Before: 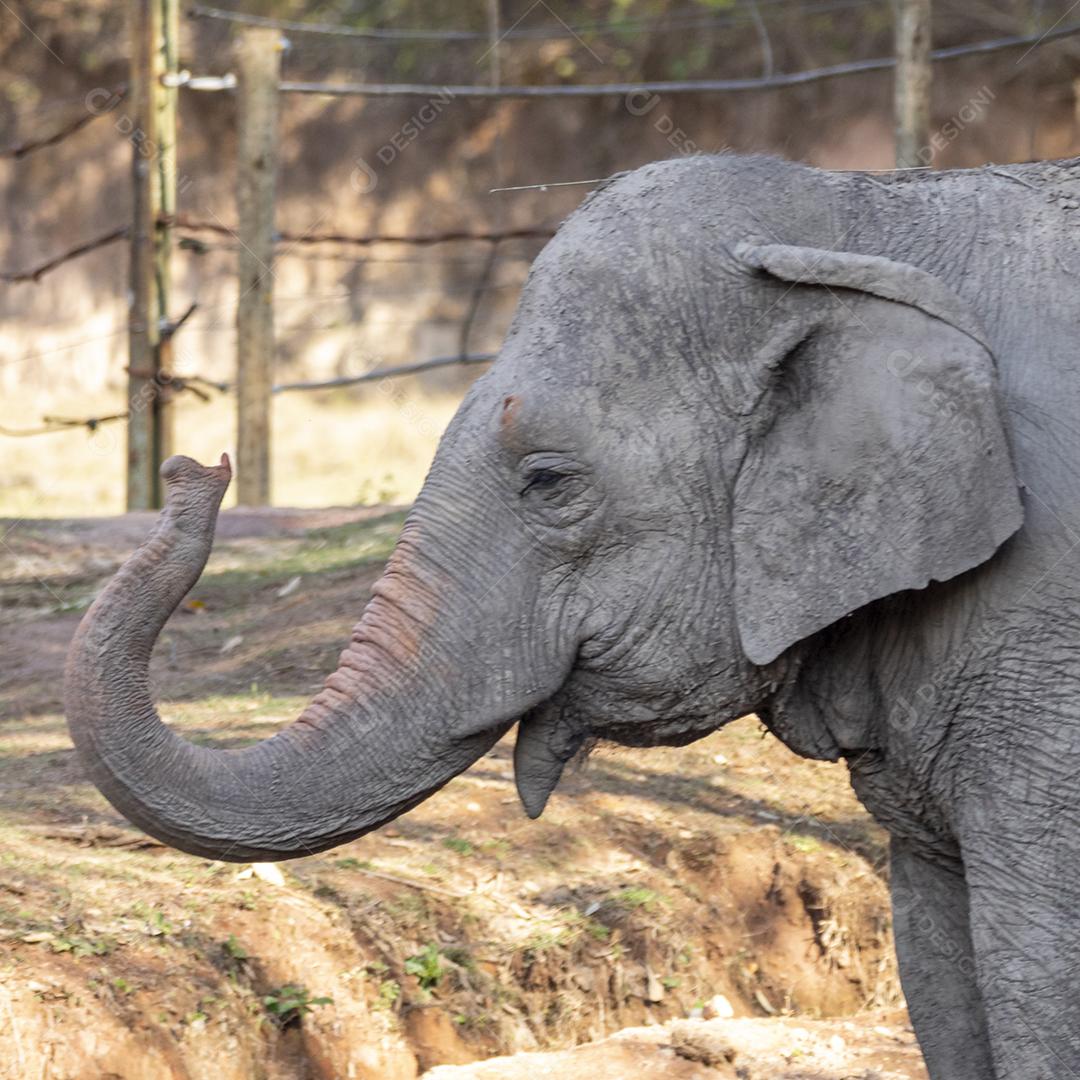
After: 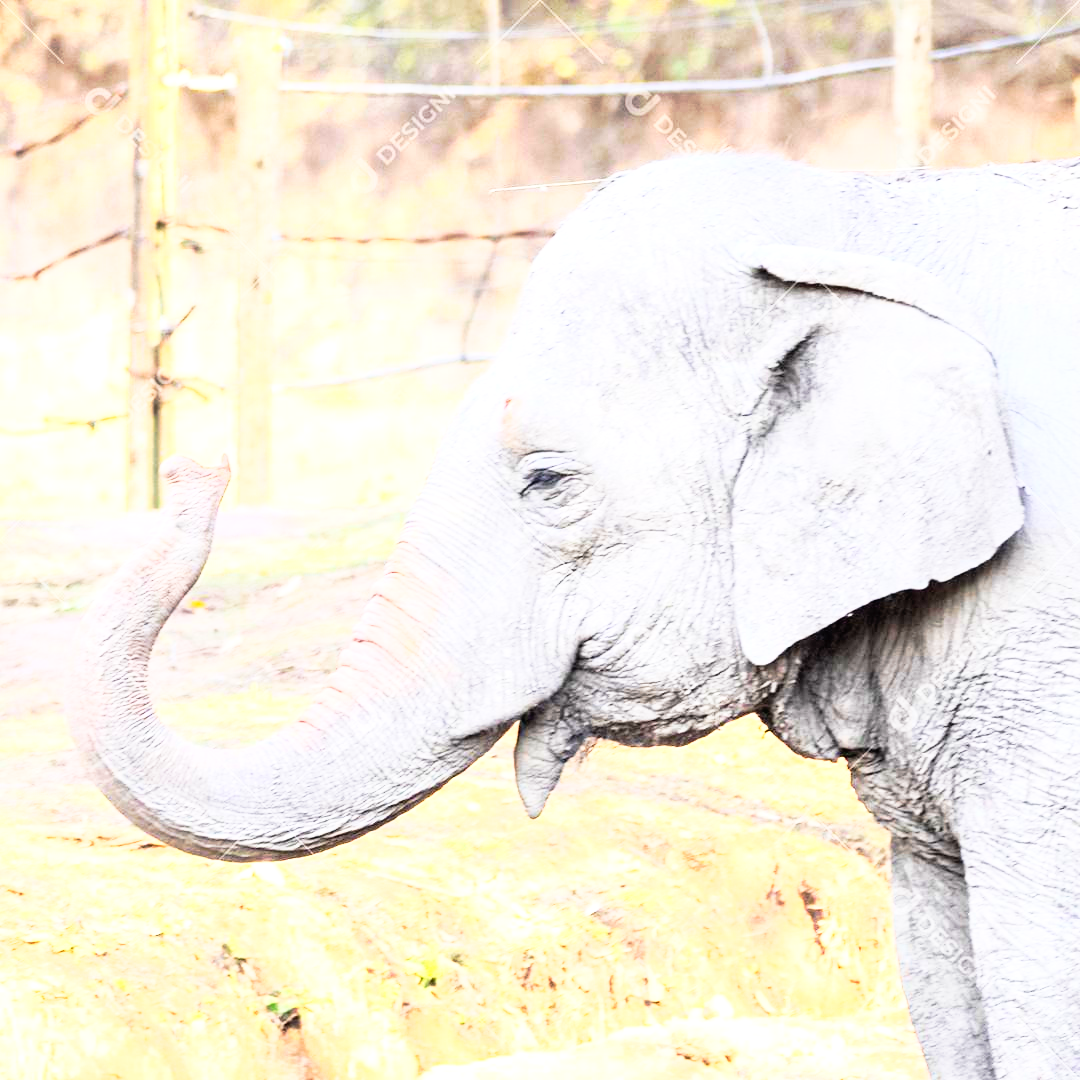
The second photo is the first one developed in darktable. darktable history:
base curve: curves: ch0 [(0, 0) (0.018, 0.026) (0.143, 0.37) (0.33, 0.731) (0.458, 0.853) (0.735, 0.965) (0.905, 0.986) (1, 1)]
exposure: black level correction 0, exposure 1.5 EV, compensate highlight preservation false
tone curve: curves: ch0 [(0, 0) (0.003, 0.005) (0.011, 0.008) (0.025, 0.014) (0.044, 0.021) (0.069, 0.027) (0.1, 0.041) (0.136, 0.083) (0.177, 0.138) (0.224, 0.197) (0.277, 0.259) (0.335, 0.331) (0.399, 0.399) (0.468, 0.476) (0.543, 0.547) (0.623, 0.635) (0.709, 0.753) (0.801, 0.847) (0.898, 0.94) (1, 1)], preserve colors none
